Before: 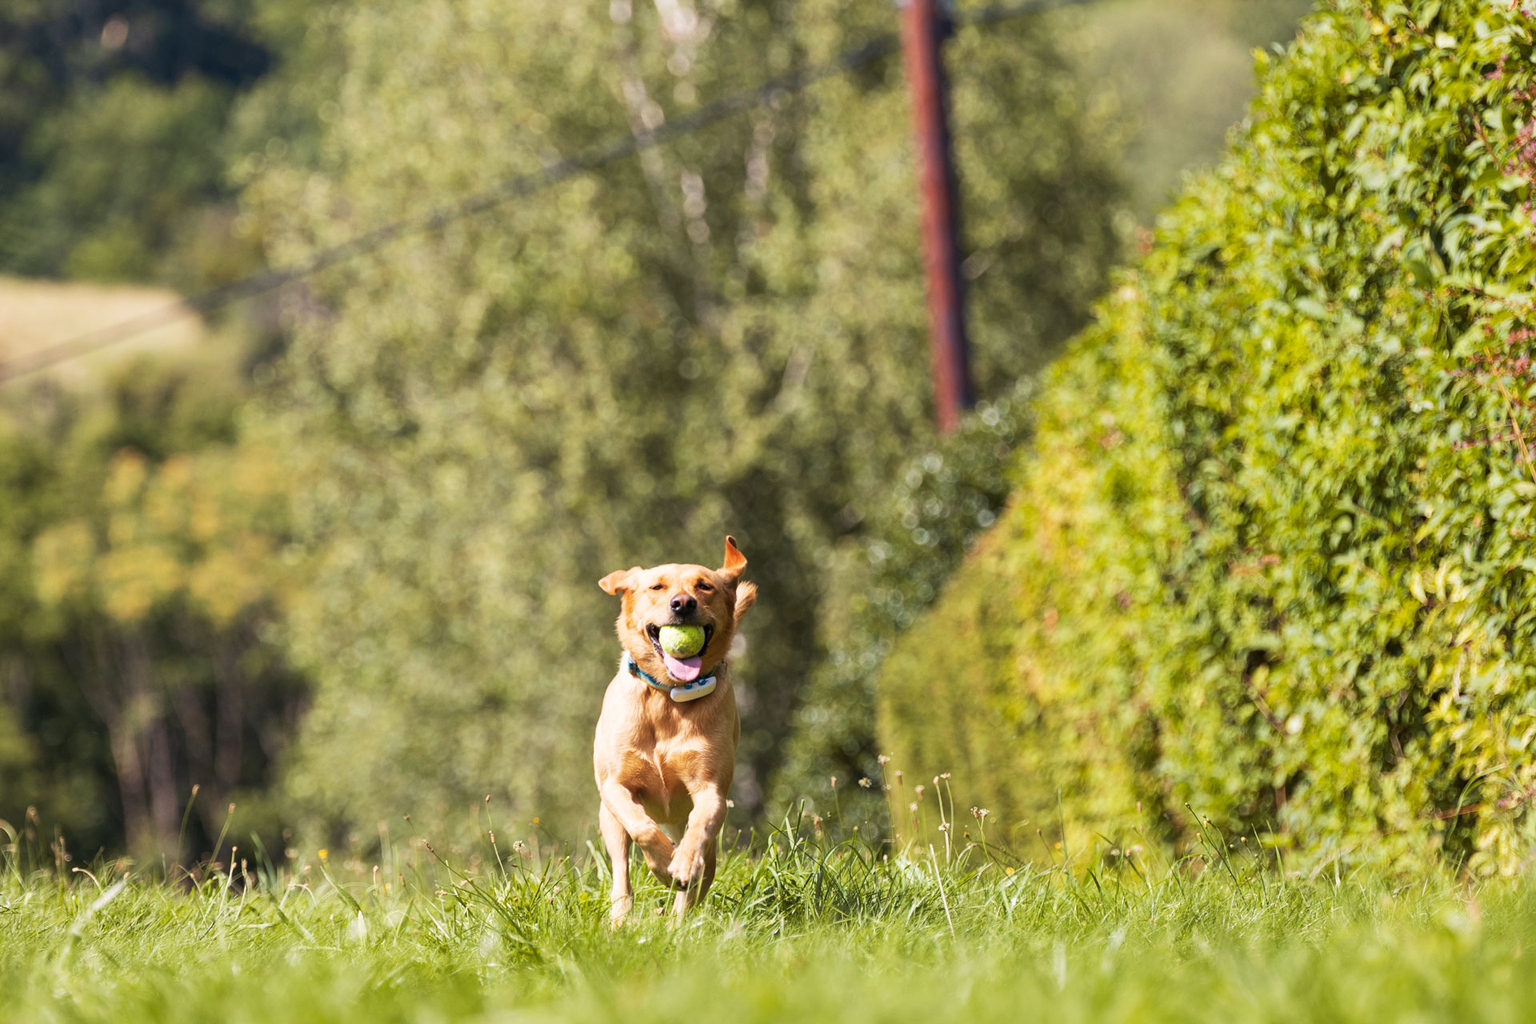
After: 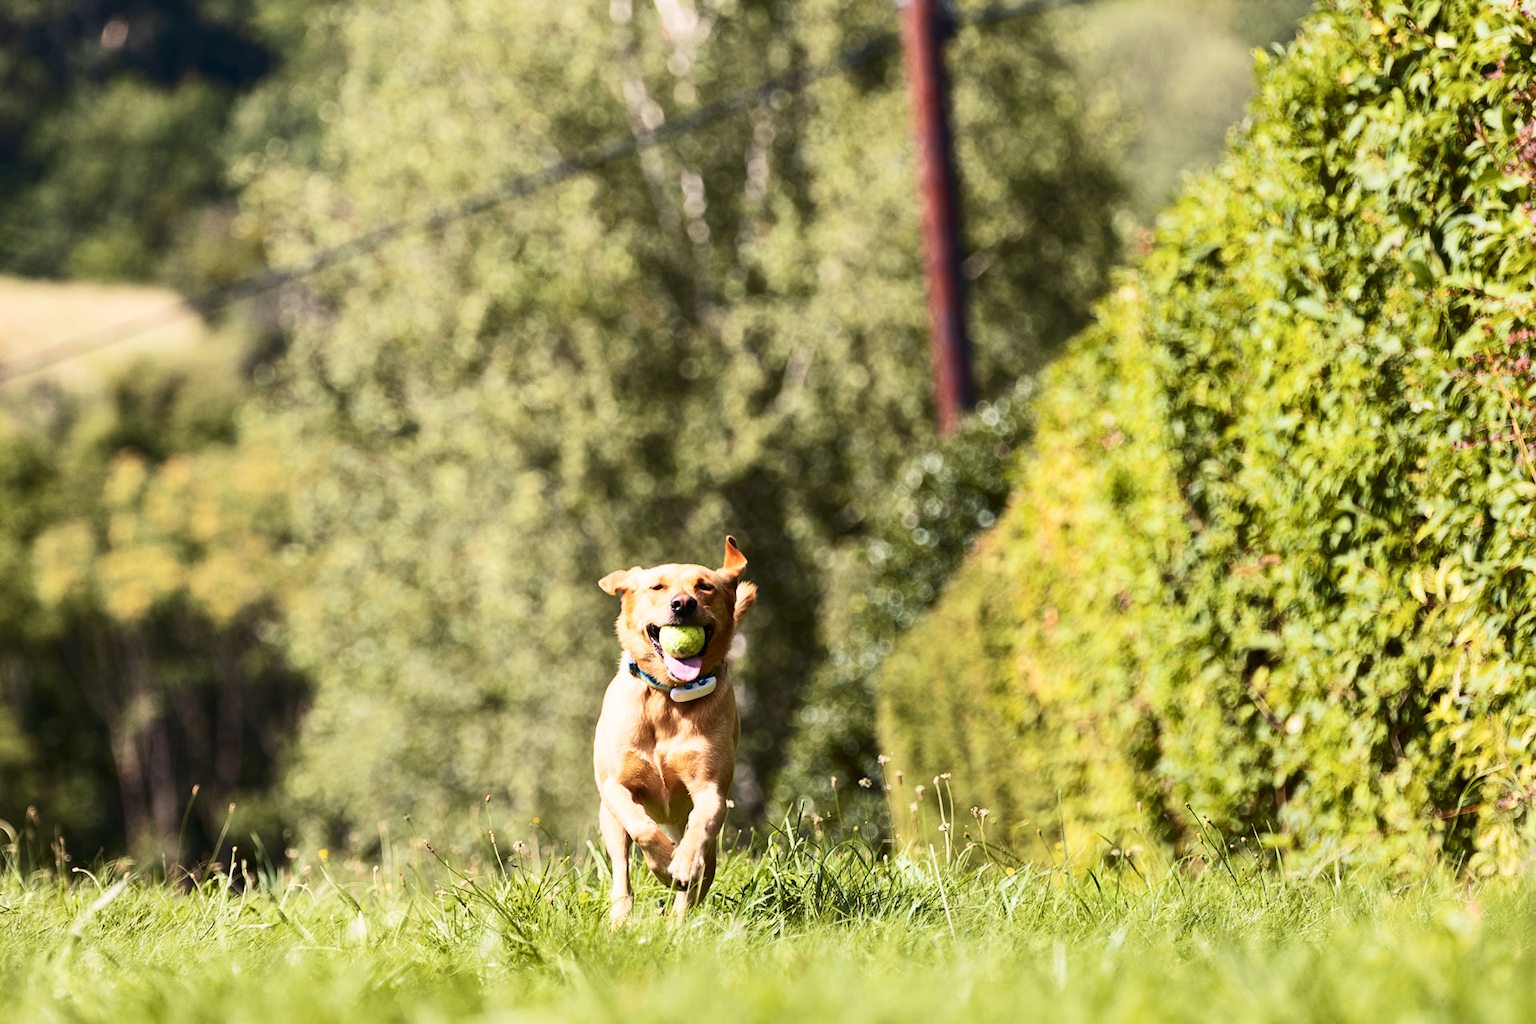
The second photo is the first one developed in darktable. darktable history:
contrast brightness saturation: contrast 0.271
